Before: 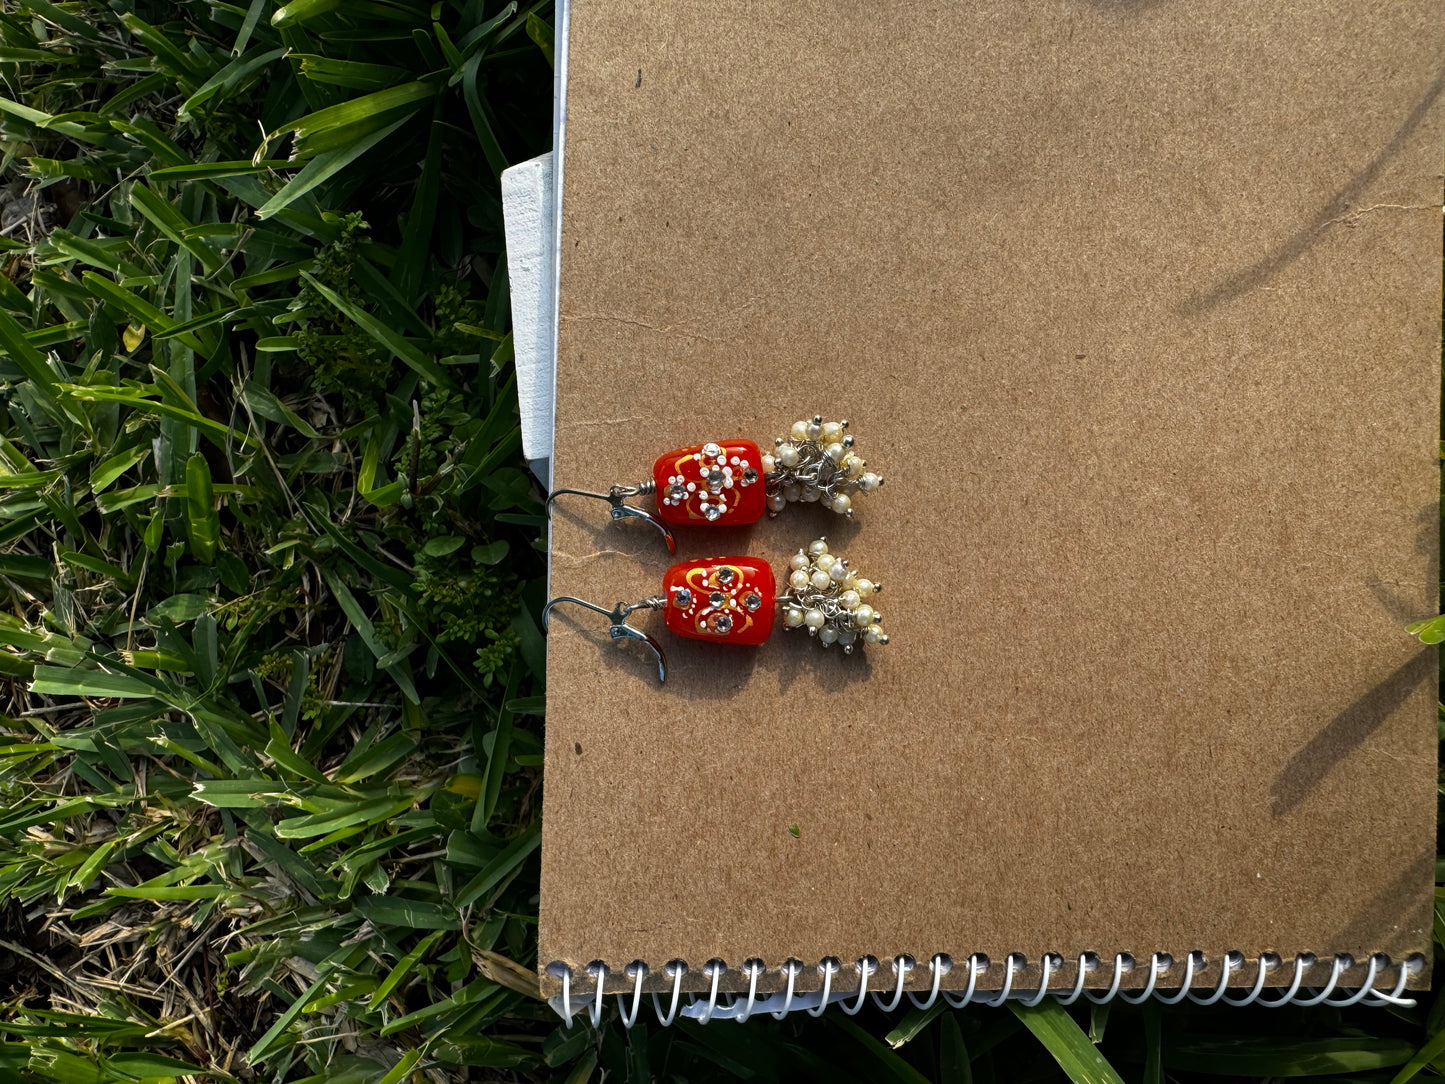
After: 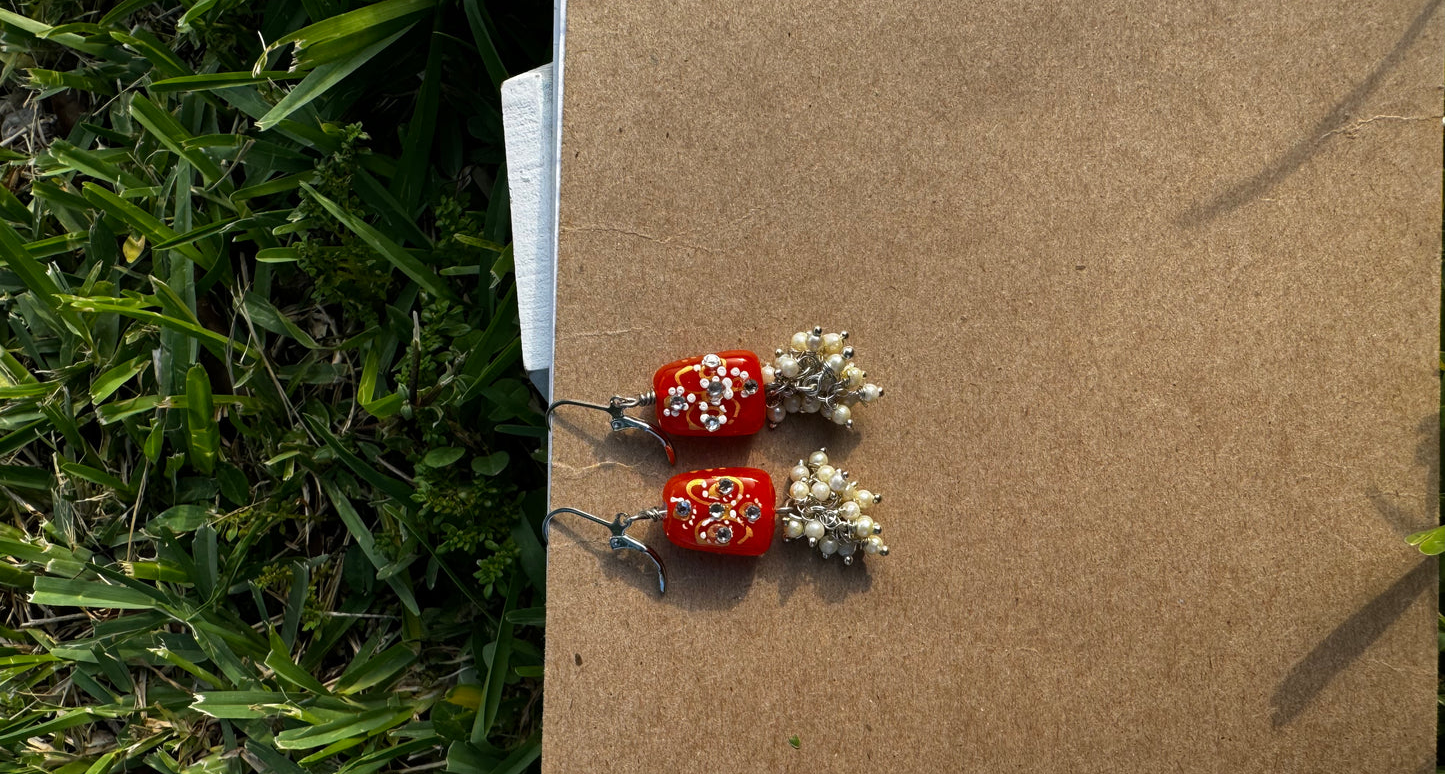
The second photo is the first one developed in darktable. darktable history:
crop and rotate: top 8.214%, bottom 20.345%
